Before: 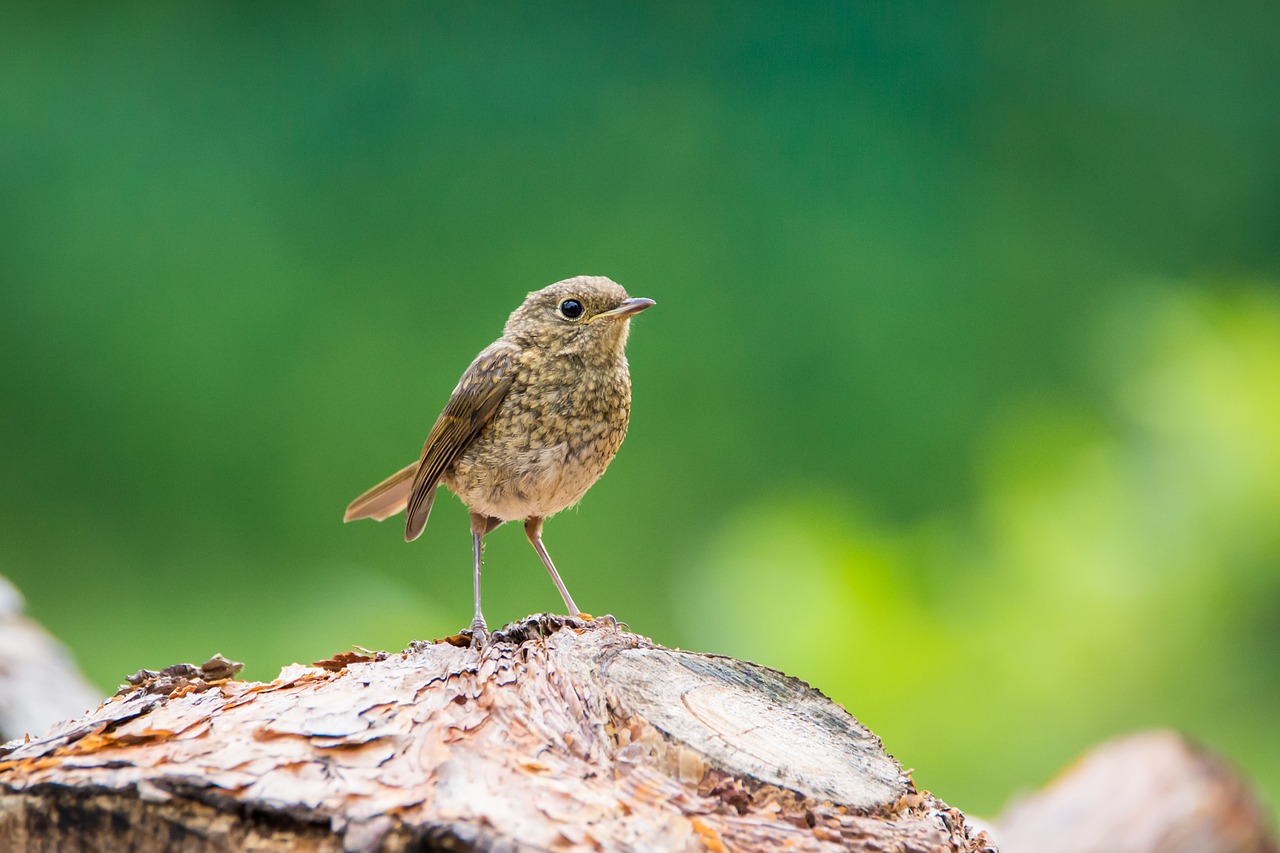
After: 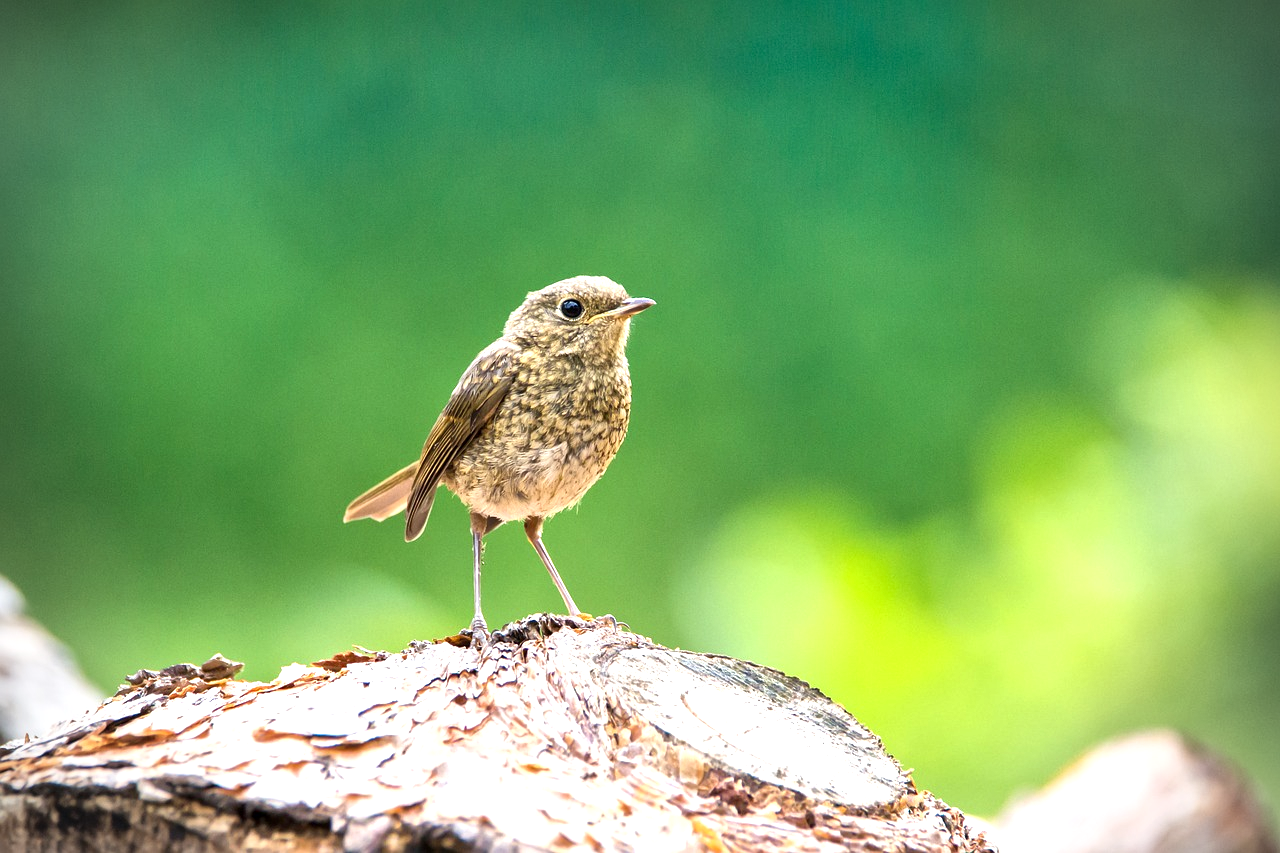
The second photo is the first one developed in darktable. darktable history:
local contrast: mode bilateral grid, contrast 19, coarseness 20, detail 150%, midtone range 0.2
vignetting: on, module defaults
exposure: black level correction 0, exposure 0.679 EV, compensate highlight preservation false
